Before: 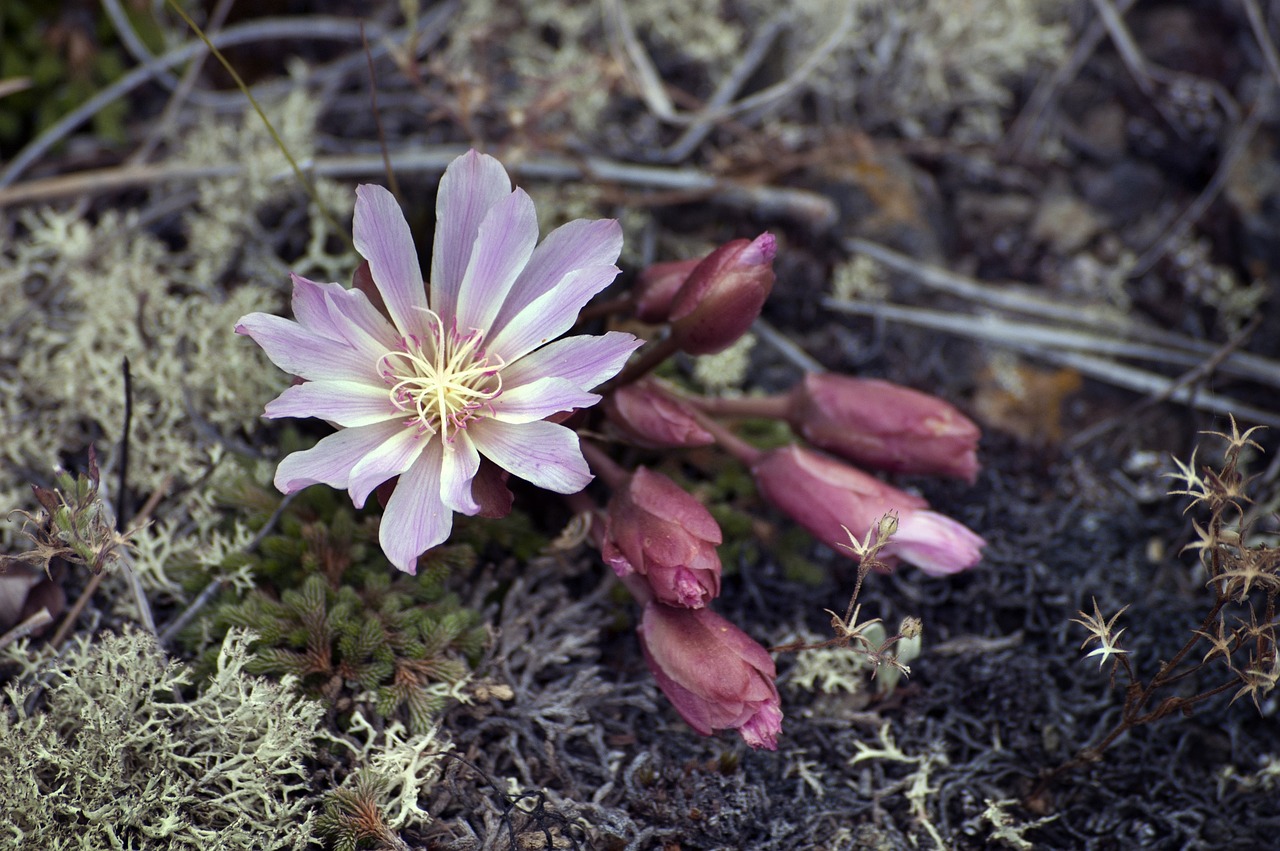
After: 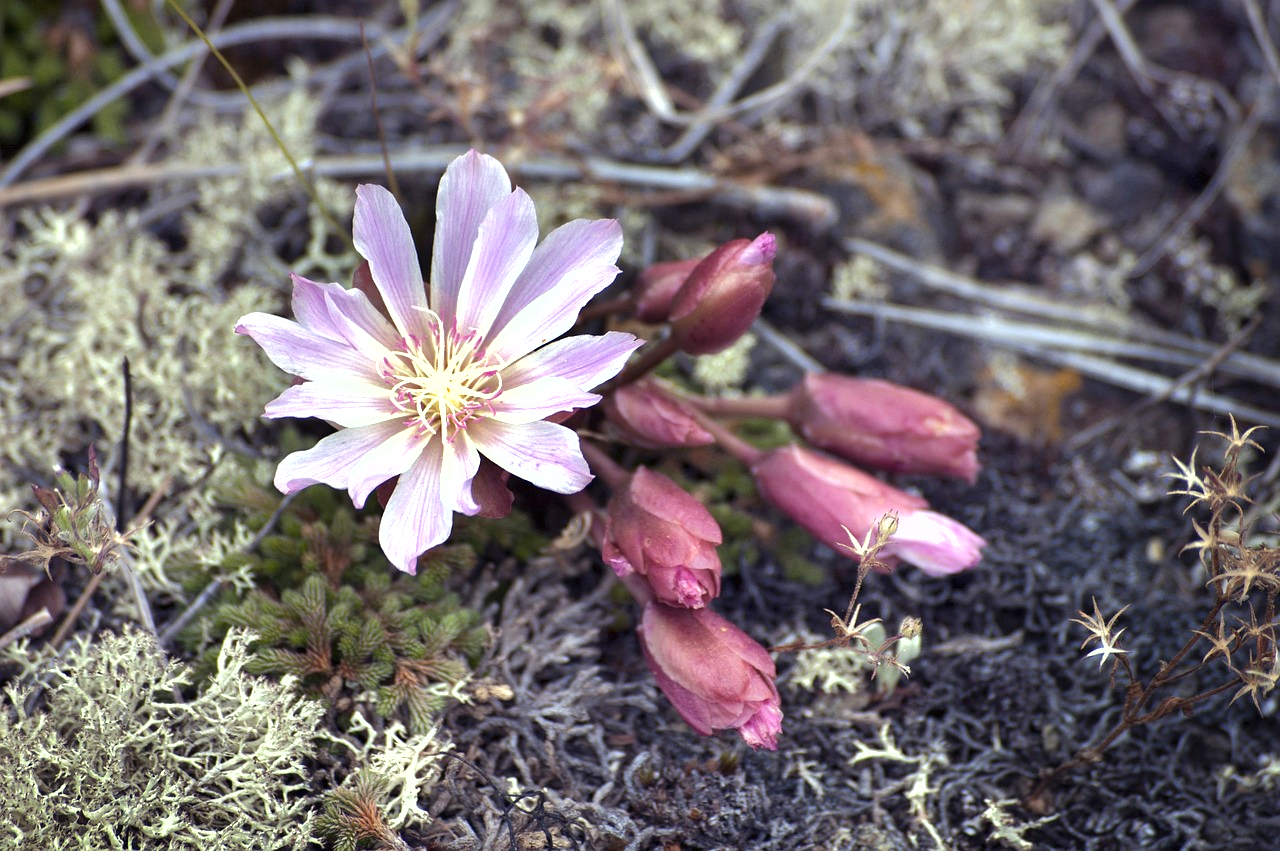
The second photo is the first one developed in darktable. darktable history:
shadows and highlights: shadows 30
exposure: black level correction 0, exposure 0.9 EV, compensate highlight preservation false
